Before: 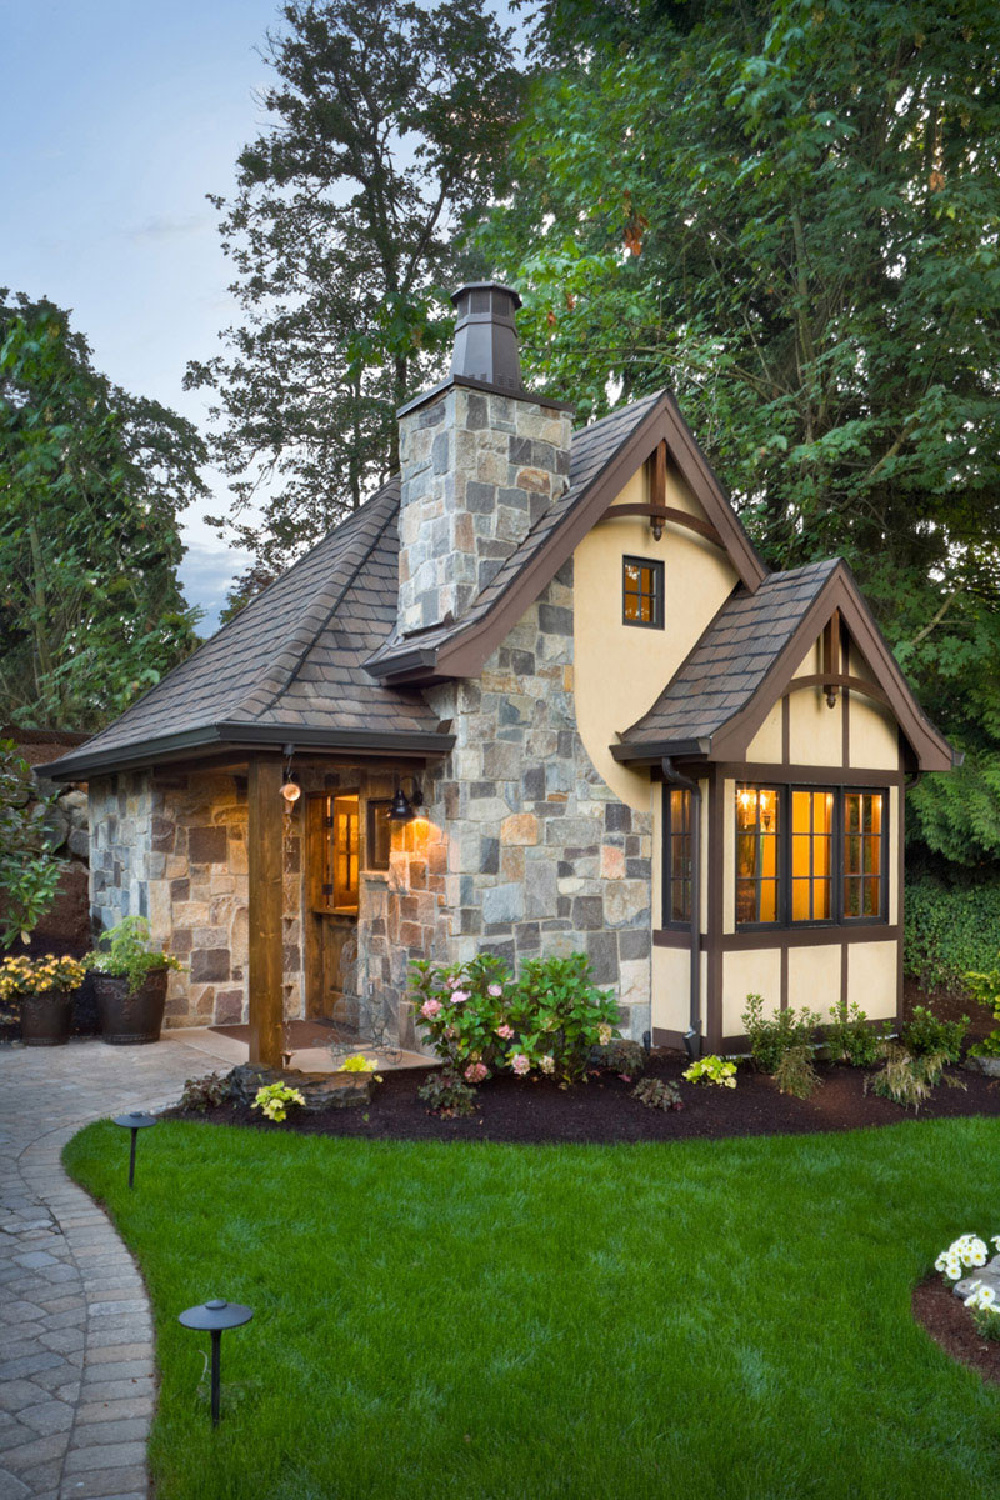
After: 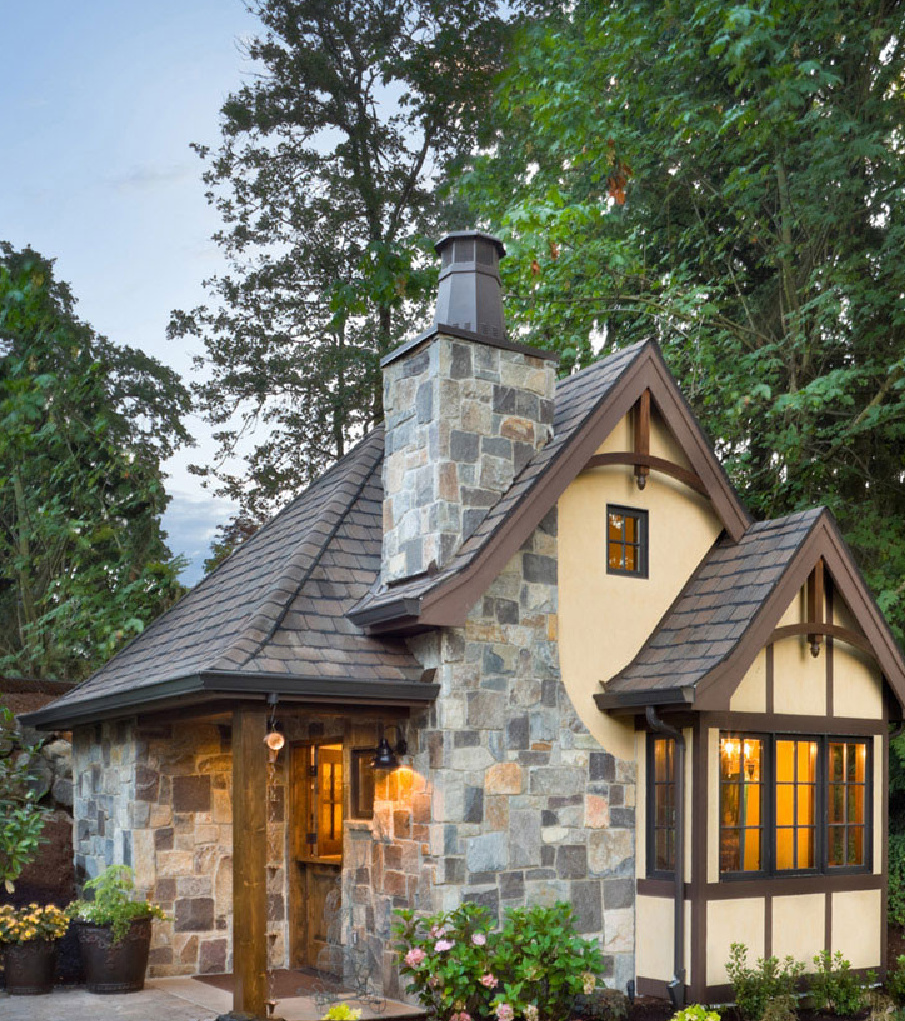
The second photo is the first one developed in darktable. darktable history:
crop: left 1.614%, top 3.405%, right 7.645%, bottom 28.512%
